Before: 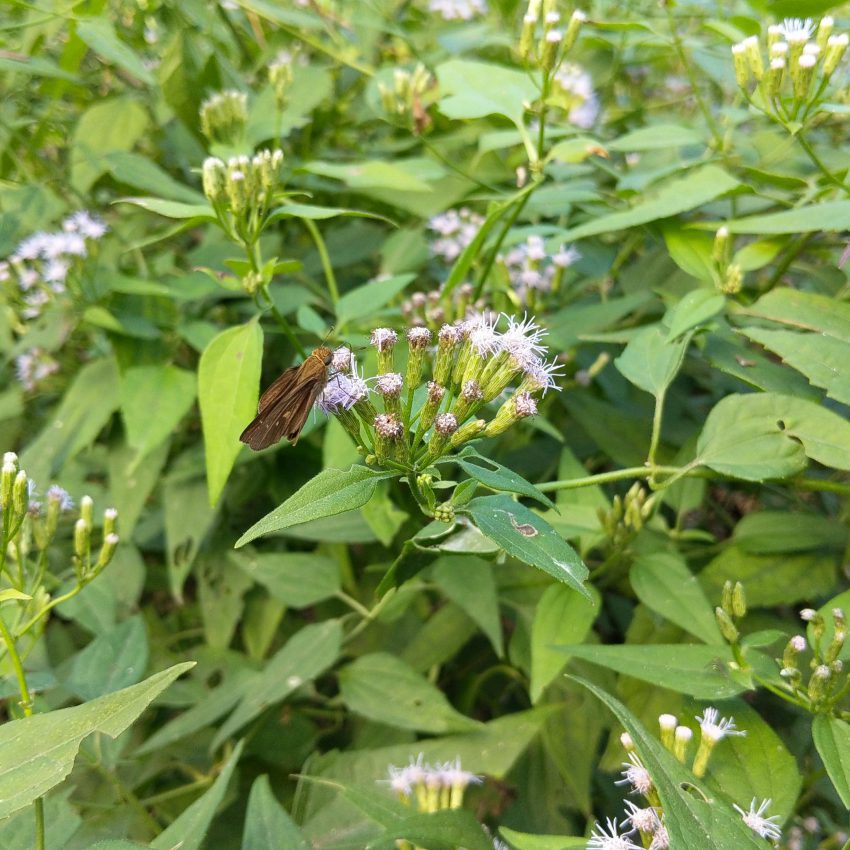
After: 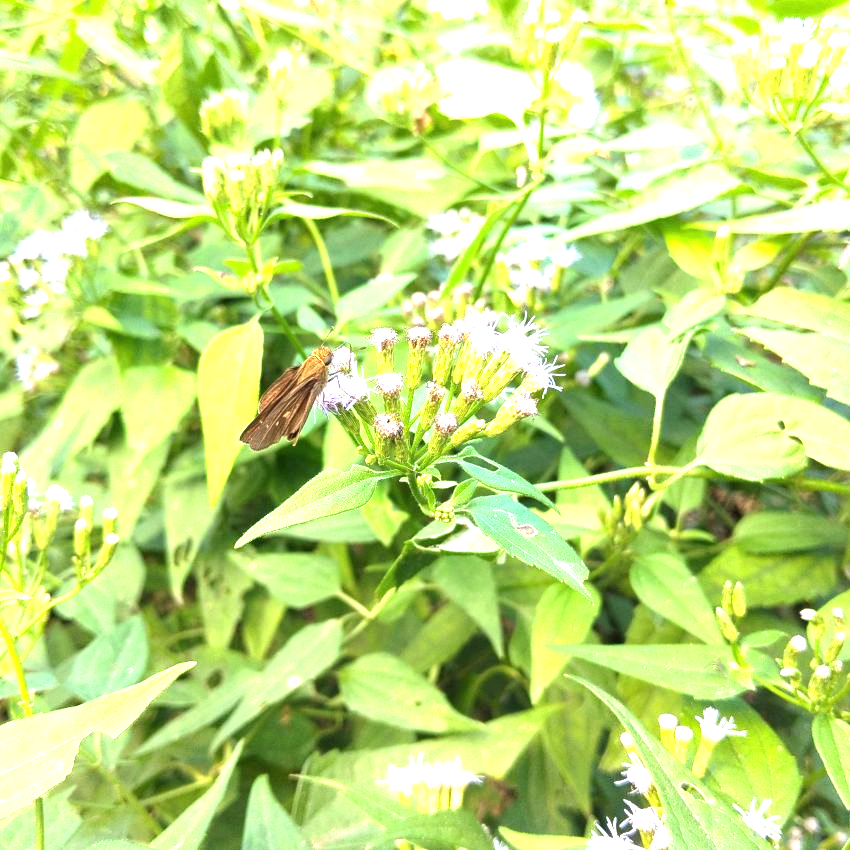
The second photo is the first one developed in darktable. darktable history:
exposure: black level correction 0, exposure 1.685 EV, compensate highlight preservation false
